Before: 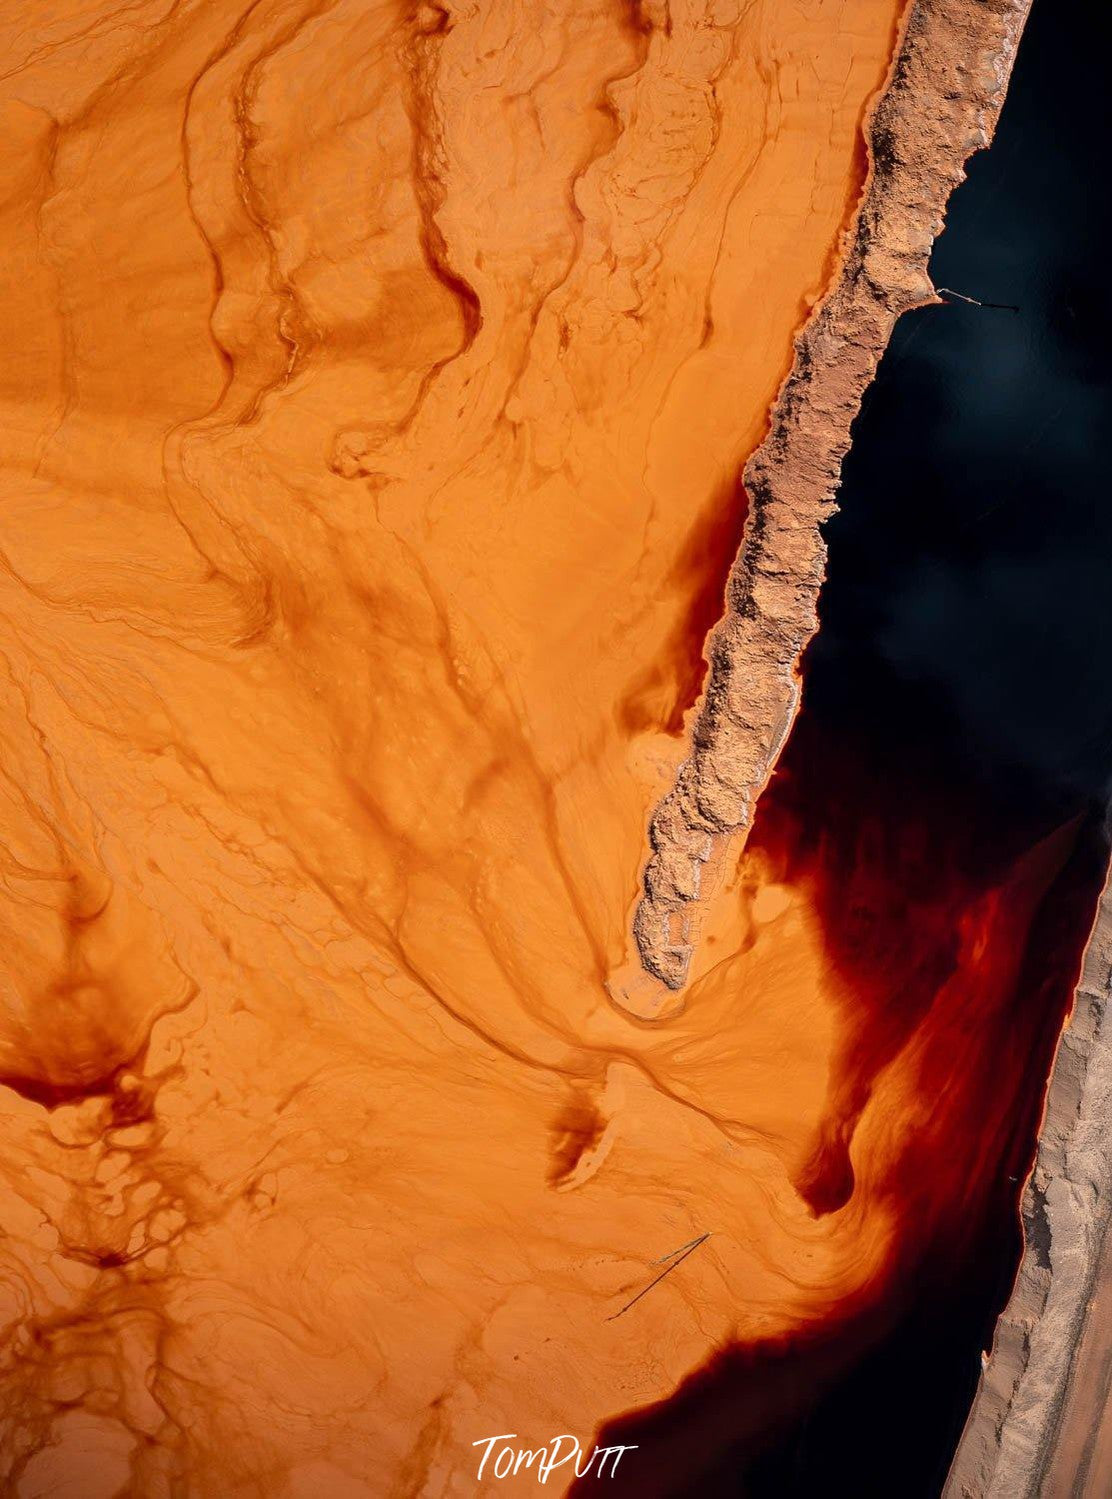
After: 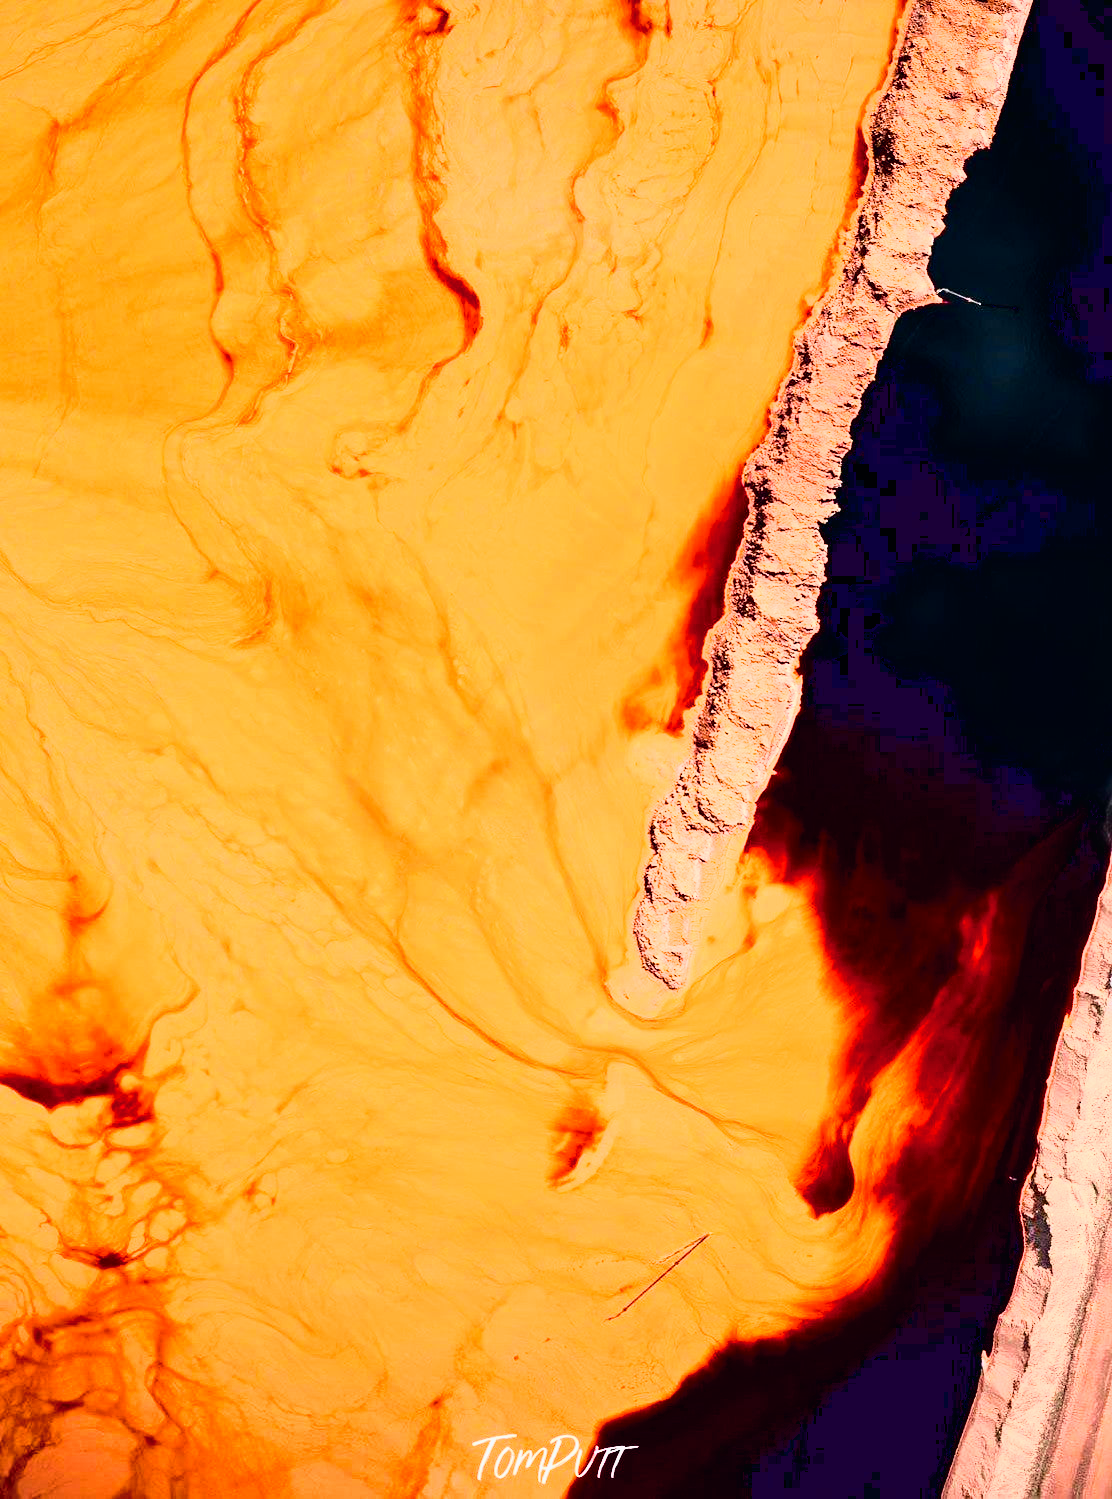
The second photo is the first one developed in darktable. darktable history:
color balance rgb: perceptual saturation grading › global saturation 20%, perceptual saturation grading › highlights -25.752%, perceptual saturation grading › shadows 50.147%
tone curve: curves: ch0 [(0, 0) (0.105, 0.068) (0.195, 0.162) (0.283, 0.283) (0.384, 0.404) (0.485, 0.531) (0.638, 0.681) (0.795, 0.879) (1, 0.977)]; ch1 [(0, 0) (0.161, 0.092) (0.35, 0.33) (0.379, 0.401) (0.456, 0.469) (0.504, 0.498) (0.53, 0.532) (0.58, 0.619) (0.635, 0.671) (1, 1)]; ch2 [(0, 0) (0.371, 0.362) (0.437, 0.437) (0.483, 0.484) (0.53, 0.515) (0.56, 0.58) (0.622, 0.606) (1, 1)], color space Lab, independent channels, preserve colors none
base curve: curves: ch0 [(0, 0.003) (0.001, 0.002) (0.006, 0.004) (0.02, 0.022) (0.048, 0.086) (0.094, 0.234) (0.162, 0.431) (0.258, 0.629) (0.385, 0.8) (0.548, 0.918) (0.751, 0.988) (1, 1)]
